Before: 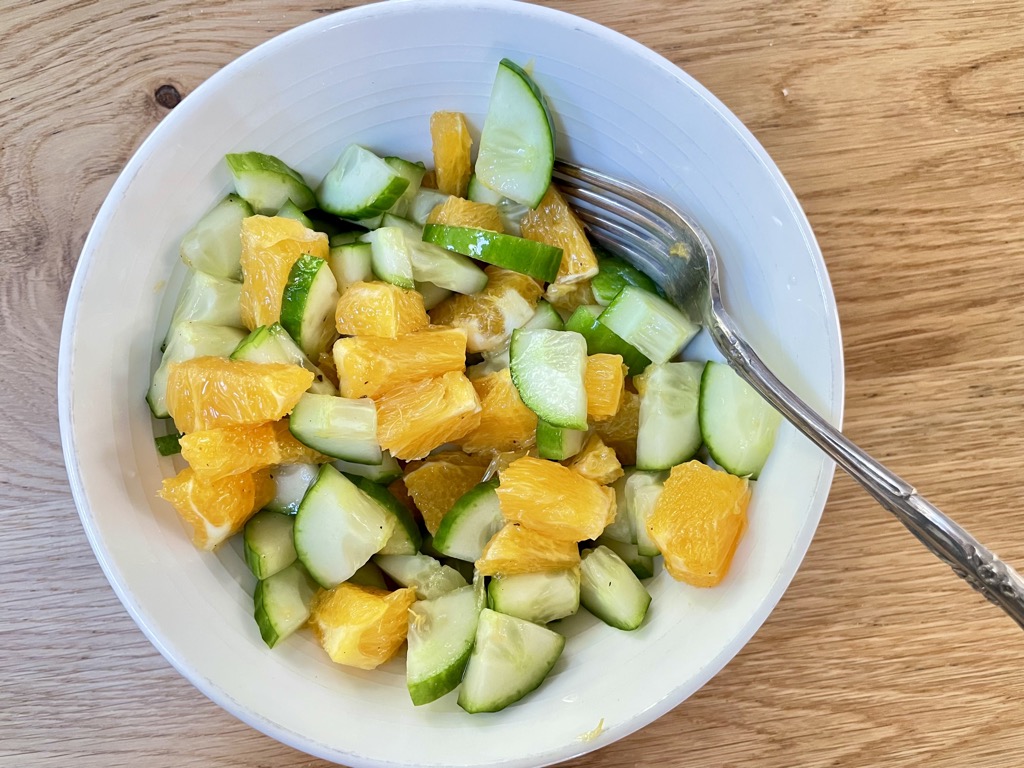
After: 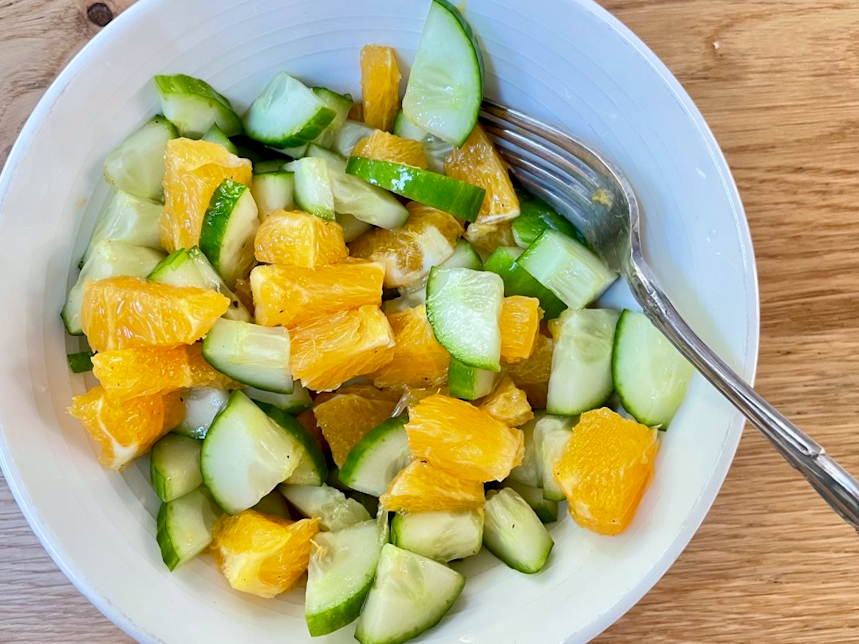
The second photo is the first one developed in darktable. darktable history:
crop and rotate: angle -3.27°, left 5.211%, top 5.211%, right 4.607%, bottom 4.607%
white balance: red 0.988, blue 1.017
exposure: black level correction 0.001, compensate highlight preservation false
